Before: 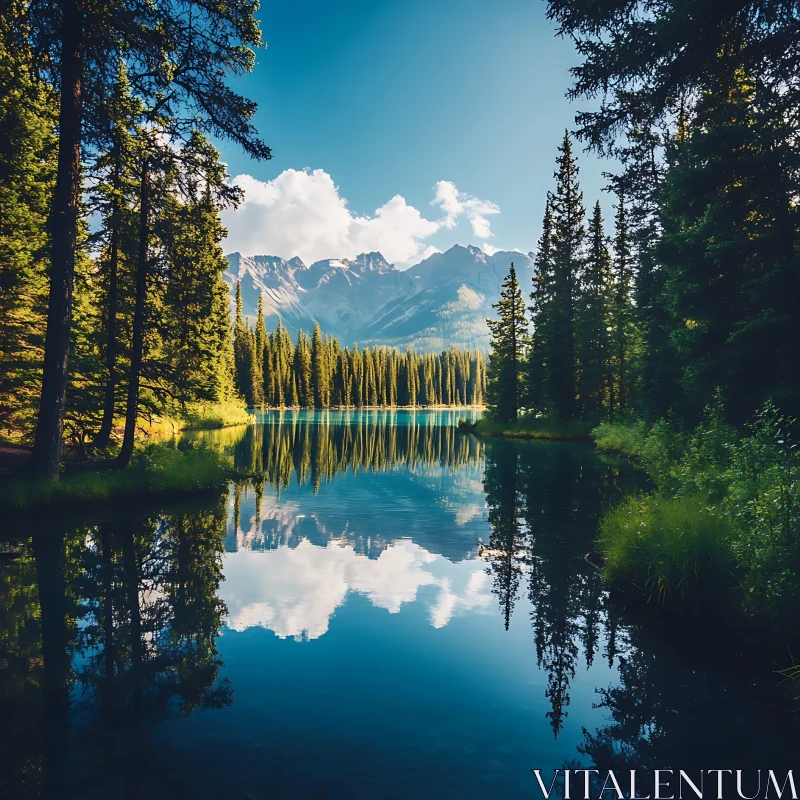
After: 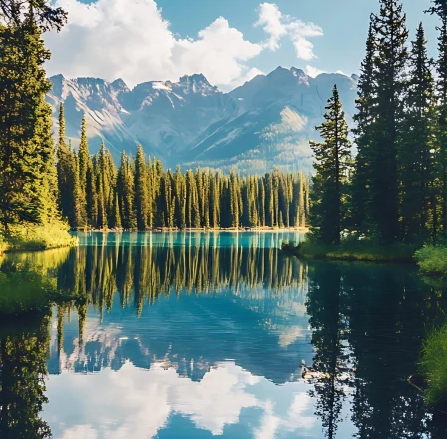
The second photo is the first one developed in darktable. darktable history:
crop and rotate: left 22.192%, top 22.324%, right 21.824%, bottom 22.748%
